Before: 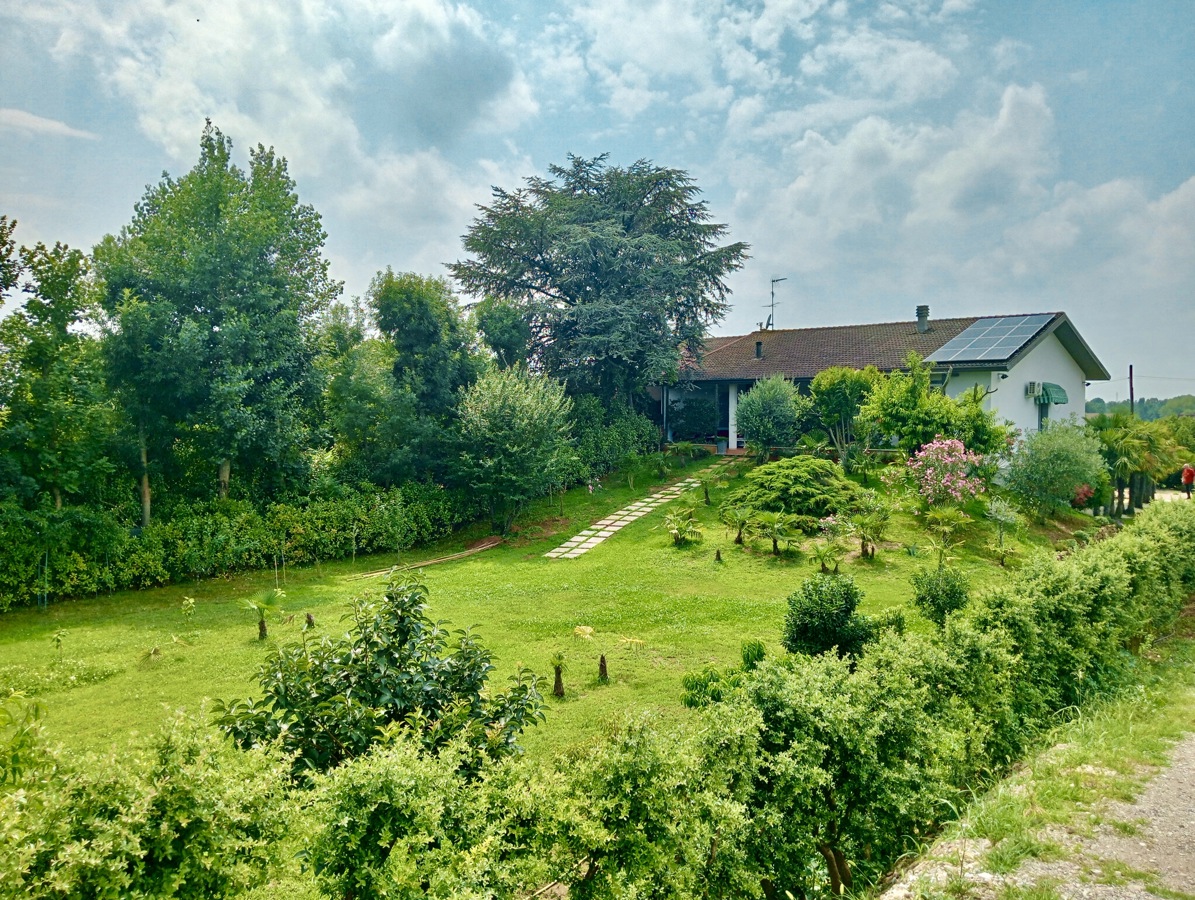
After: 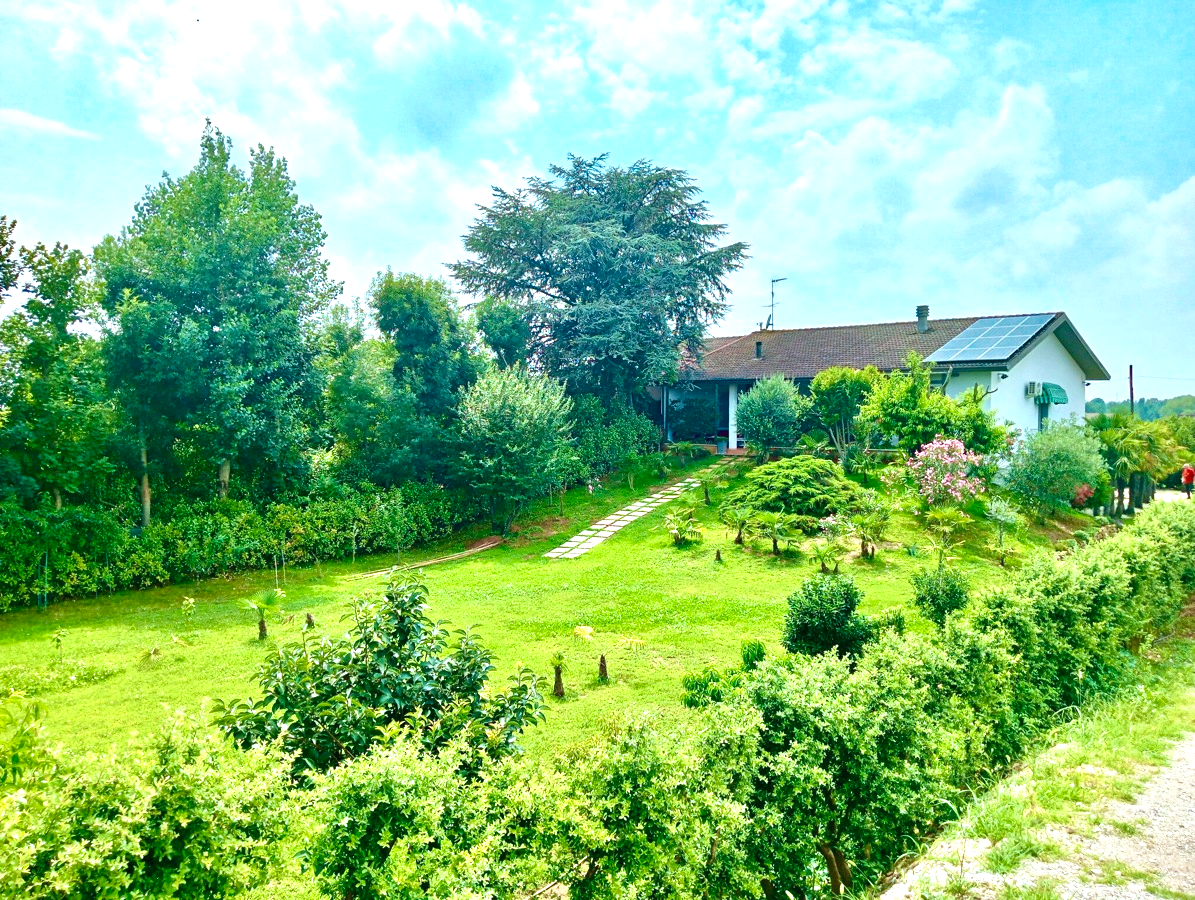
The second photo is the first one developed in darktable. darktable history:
color correction: highlights a* -4.18, highlights b* -10.81
exposure: black level correction 0, exposure 0.9 EV, compensate highlight preservation false
